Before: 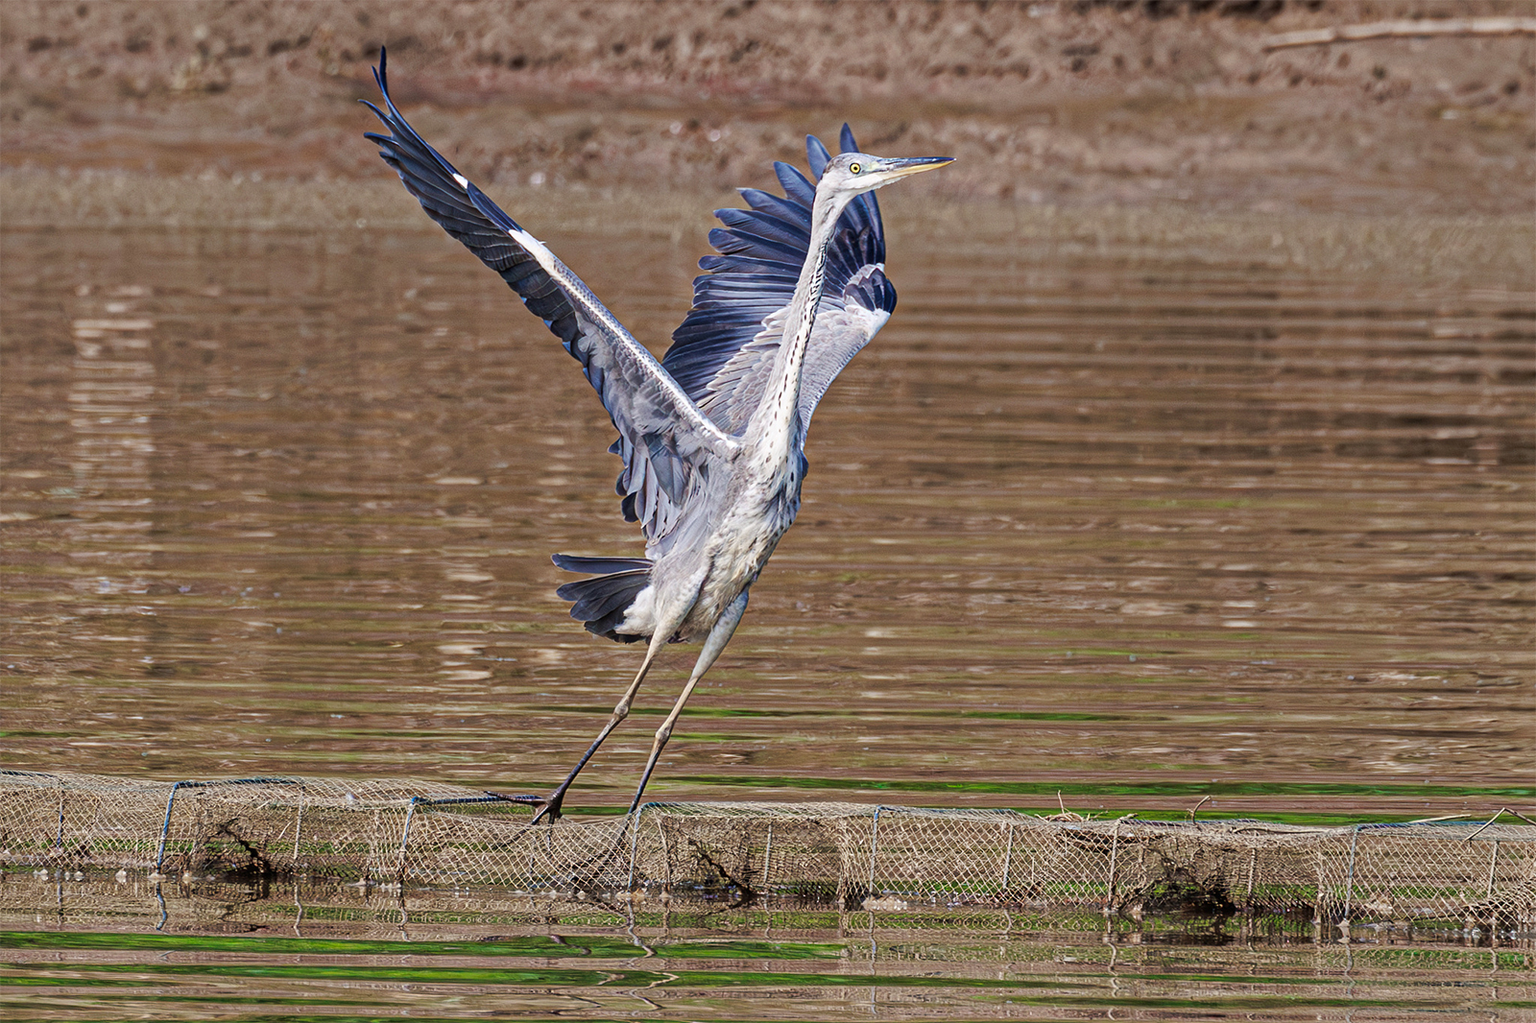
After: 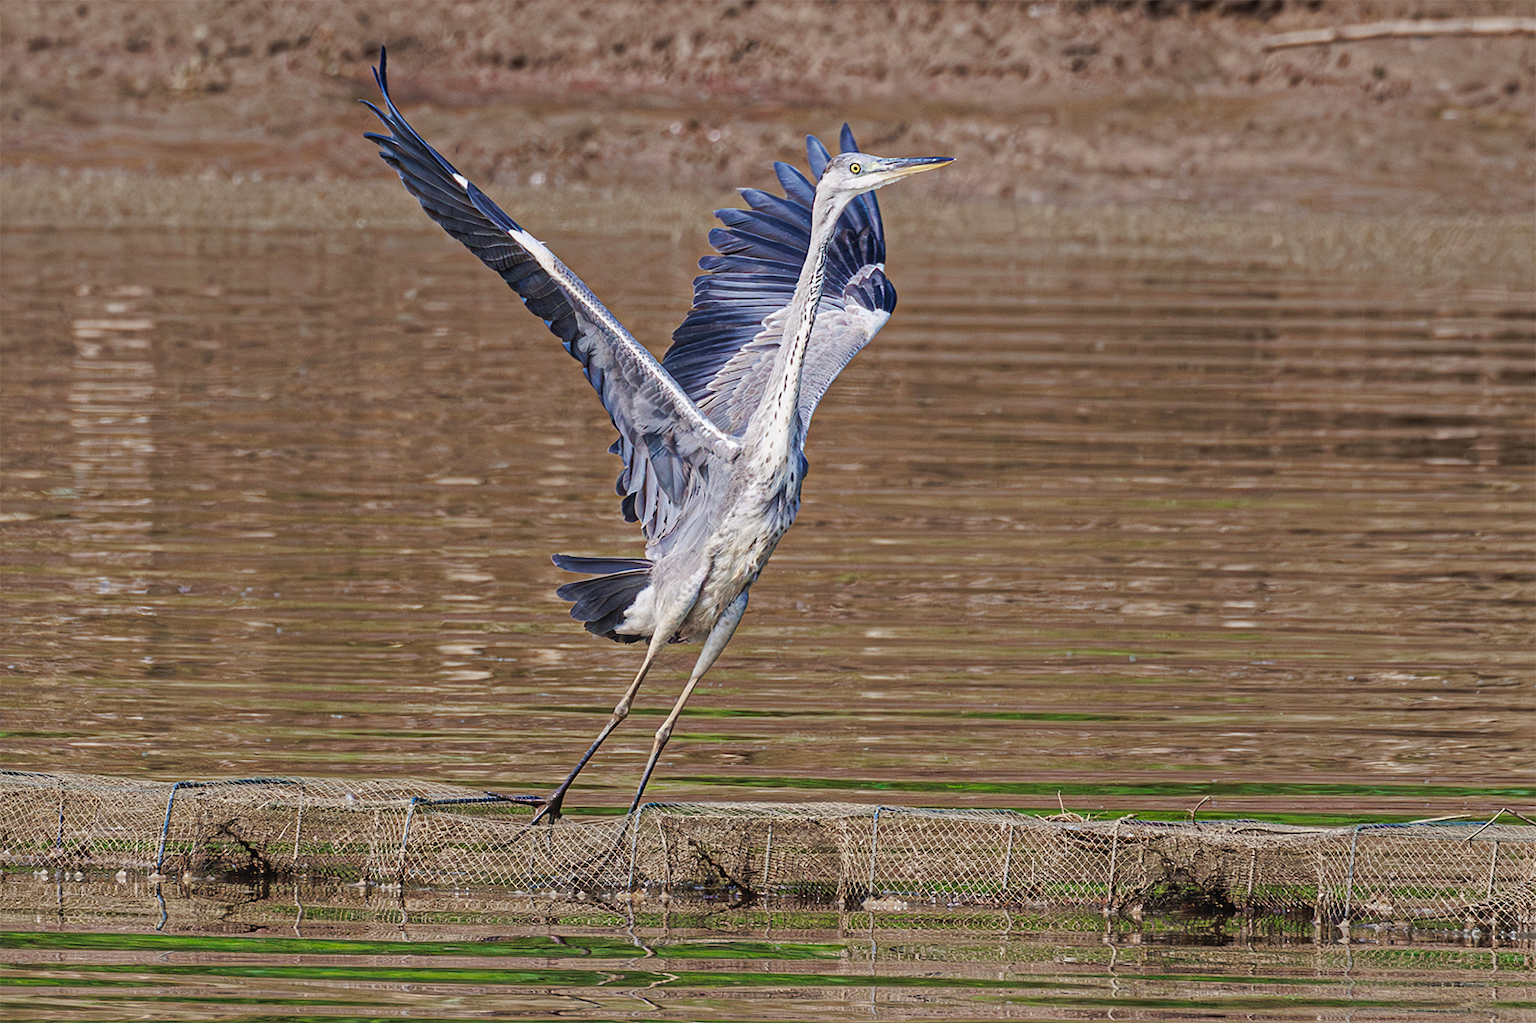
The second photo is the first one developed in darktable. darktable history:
contrast equalizer: octaves 7, y [[0.514, 0.573, 0.581, 0.508, 0.5, 0.5], [0.5 ×6], [0.5 ×6], [0 ×6], [0 ×6]], mix -0.295
